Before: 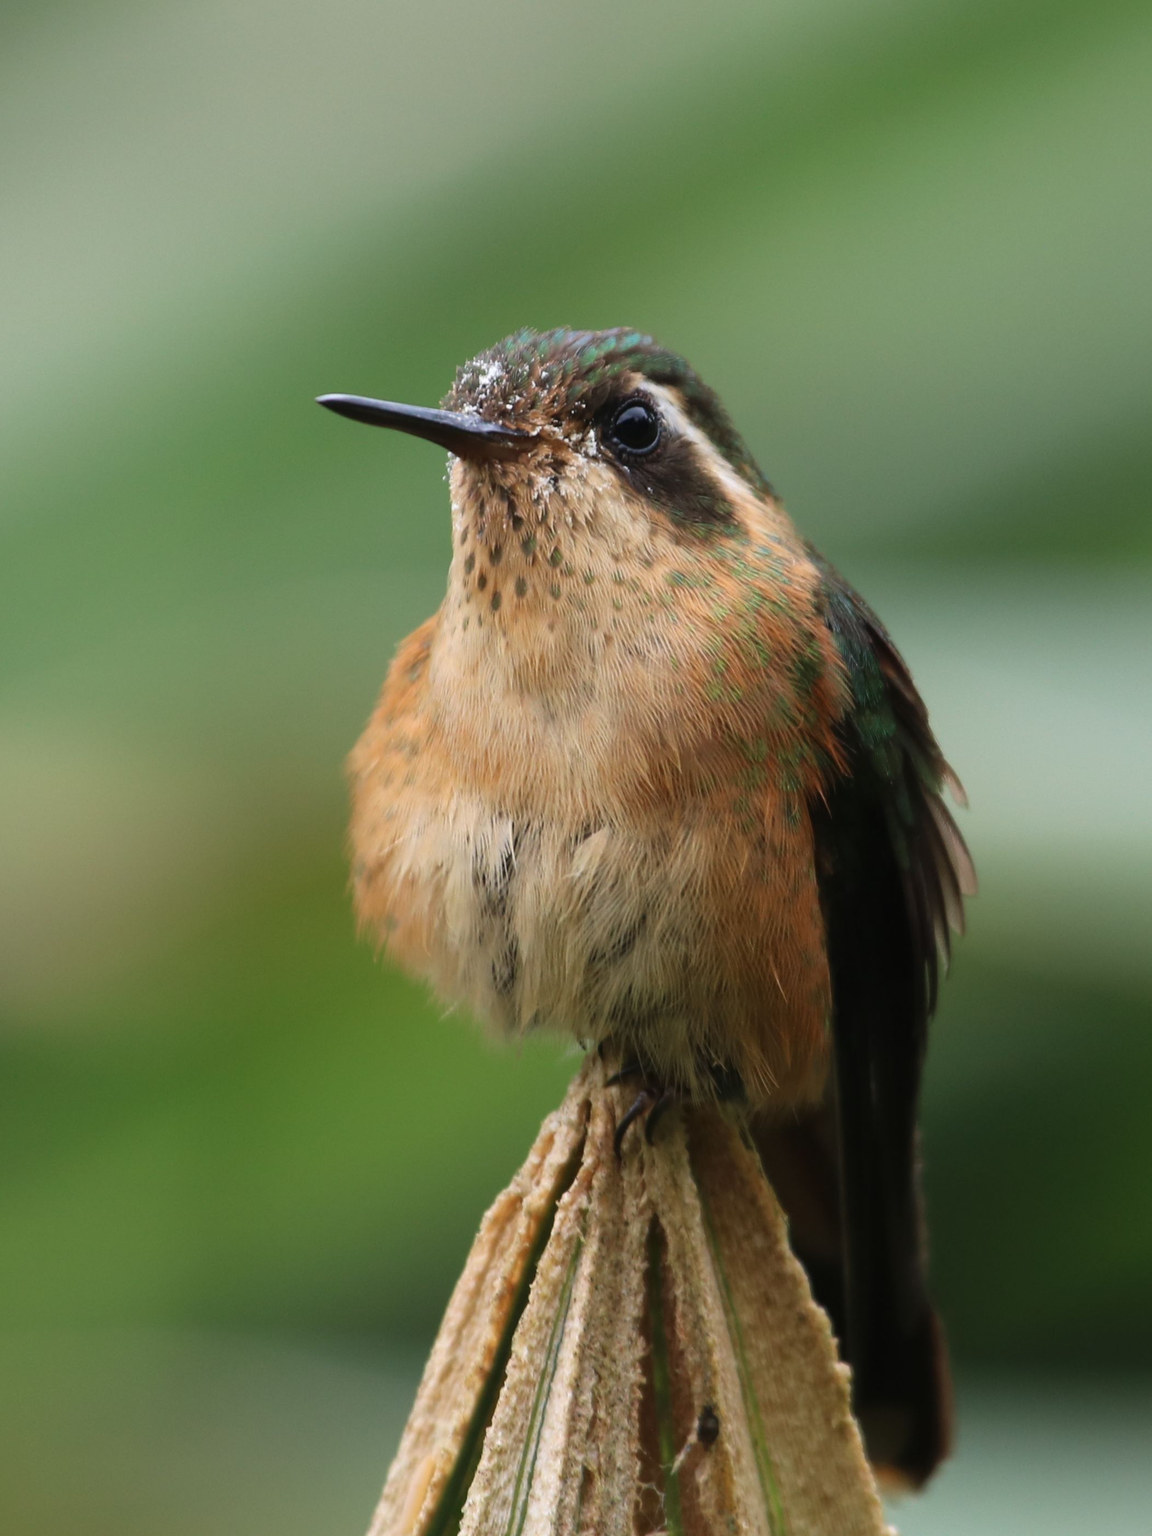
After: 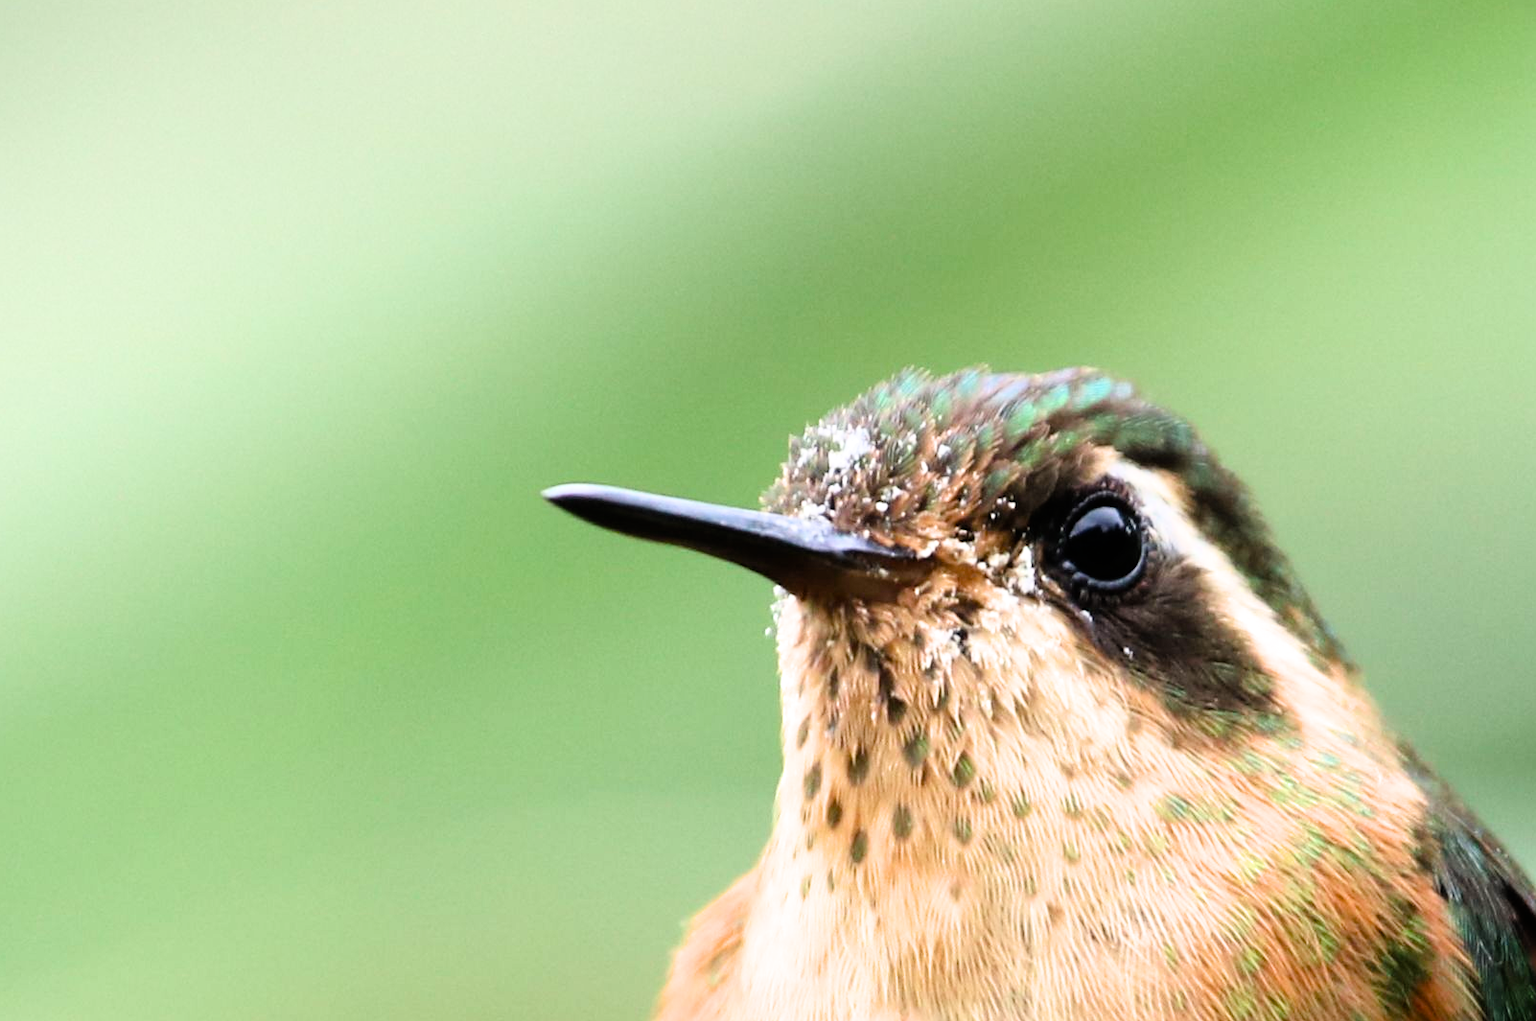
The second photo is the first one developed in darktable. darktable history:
crop: left 0.522%, top 7.648%, right 23.285%, bottom 54.367%
exposure: black level correction 0, exposure 1.001 EV, compensate highlight preservation false
filmic rgb: black relative exposure -7.99 EV, white relative exposure 4.05 EV, threshold 3.04 EV, hardness 4.13, latitude 49.75%, contrast 1.1, color science v6 (2022), iterations of high-quality reconstruction 0, enable highlight reconstruction true
color balance rgb: linear chroma grading › global chroma -15.028%, perceptual saturation grading › global saturation 20%, perceptual saturation grading › highlights -25.259%, perceptual saturation grading › shadows 49.789%, perceptual brilliance grading › highlights 13.817%, perceptual brilliance grading › mid-tones 8.775%, perceptual brilliance grading › shadows -17.462%, global vibrance 20%
